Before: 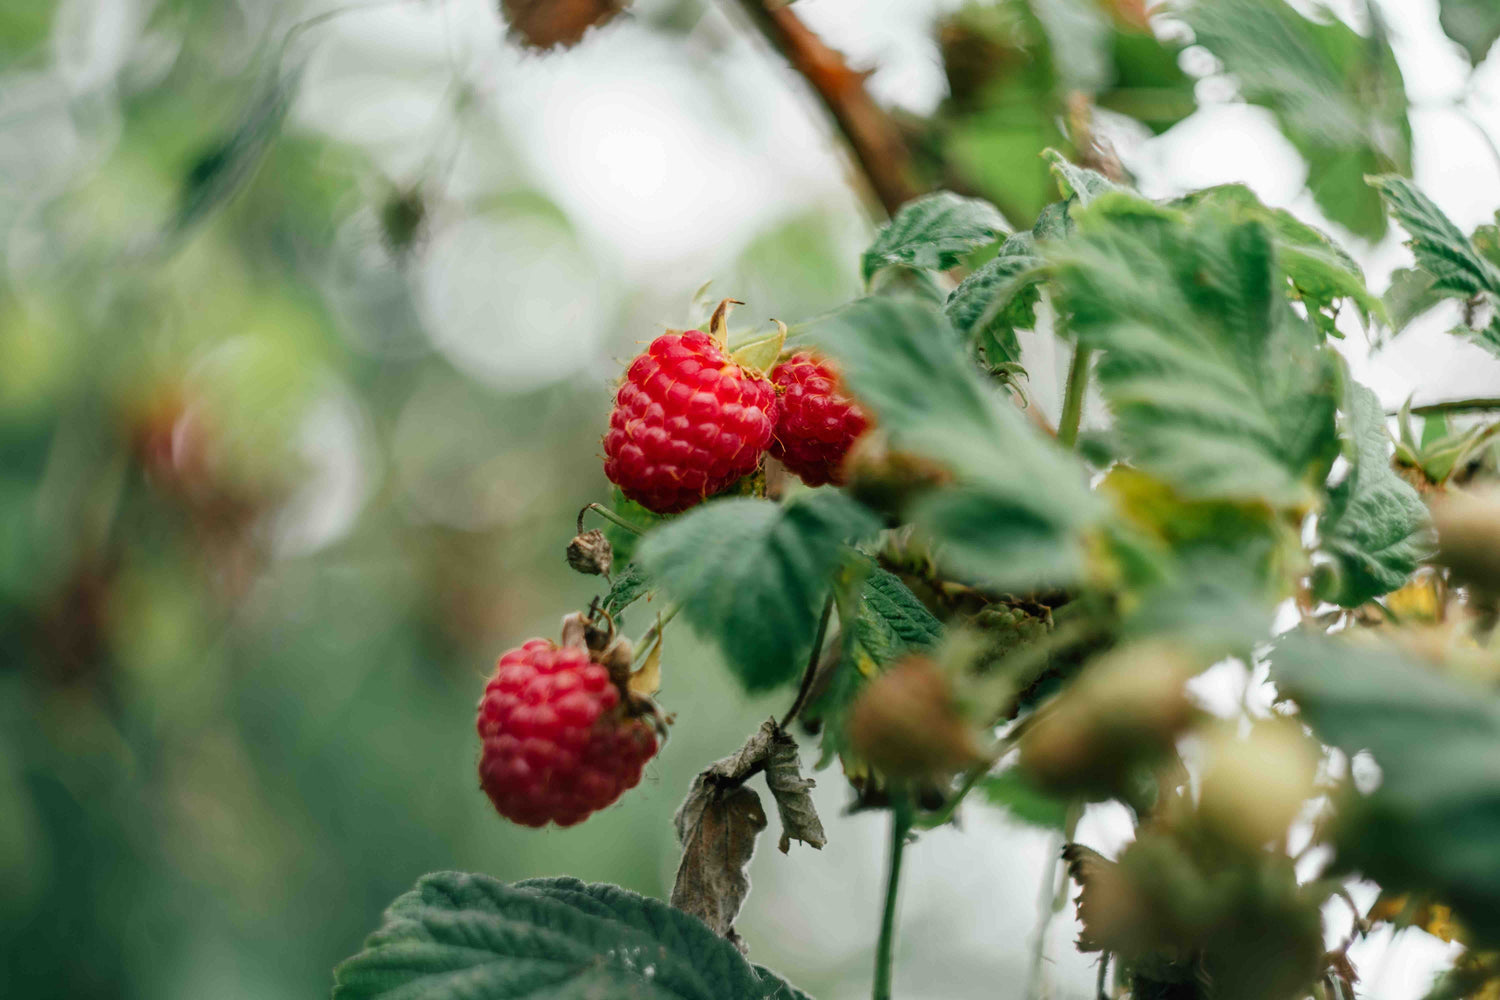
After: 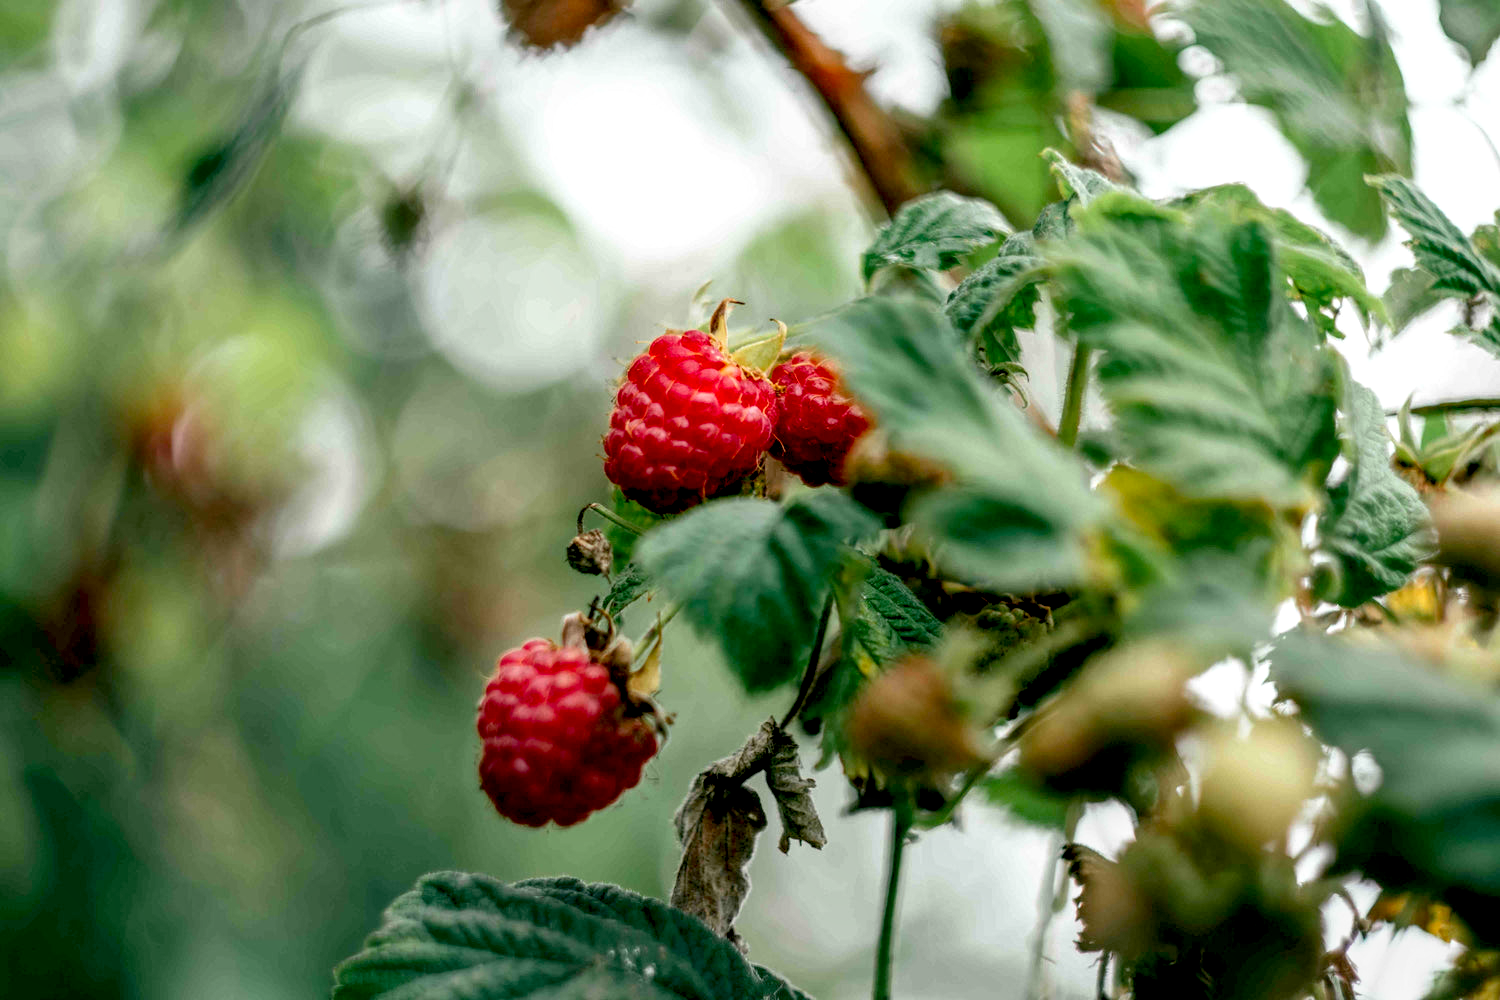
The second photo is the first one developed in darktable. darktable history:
vibrance: vibrance 15%
base curve: curves: ch0 [(0.017, 0) (0.425, 0.441) (0.844, 0.933) (1, 1)], preserve colors none
local contrast: detail 130%
